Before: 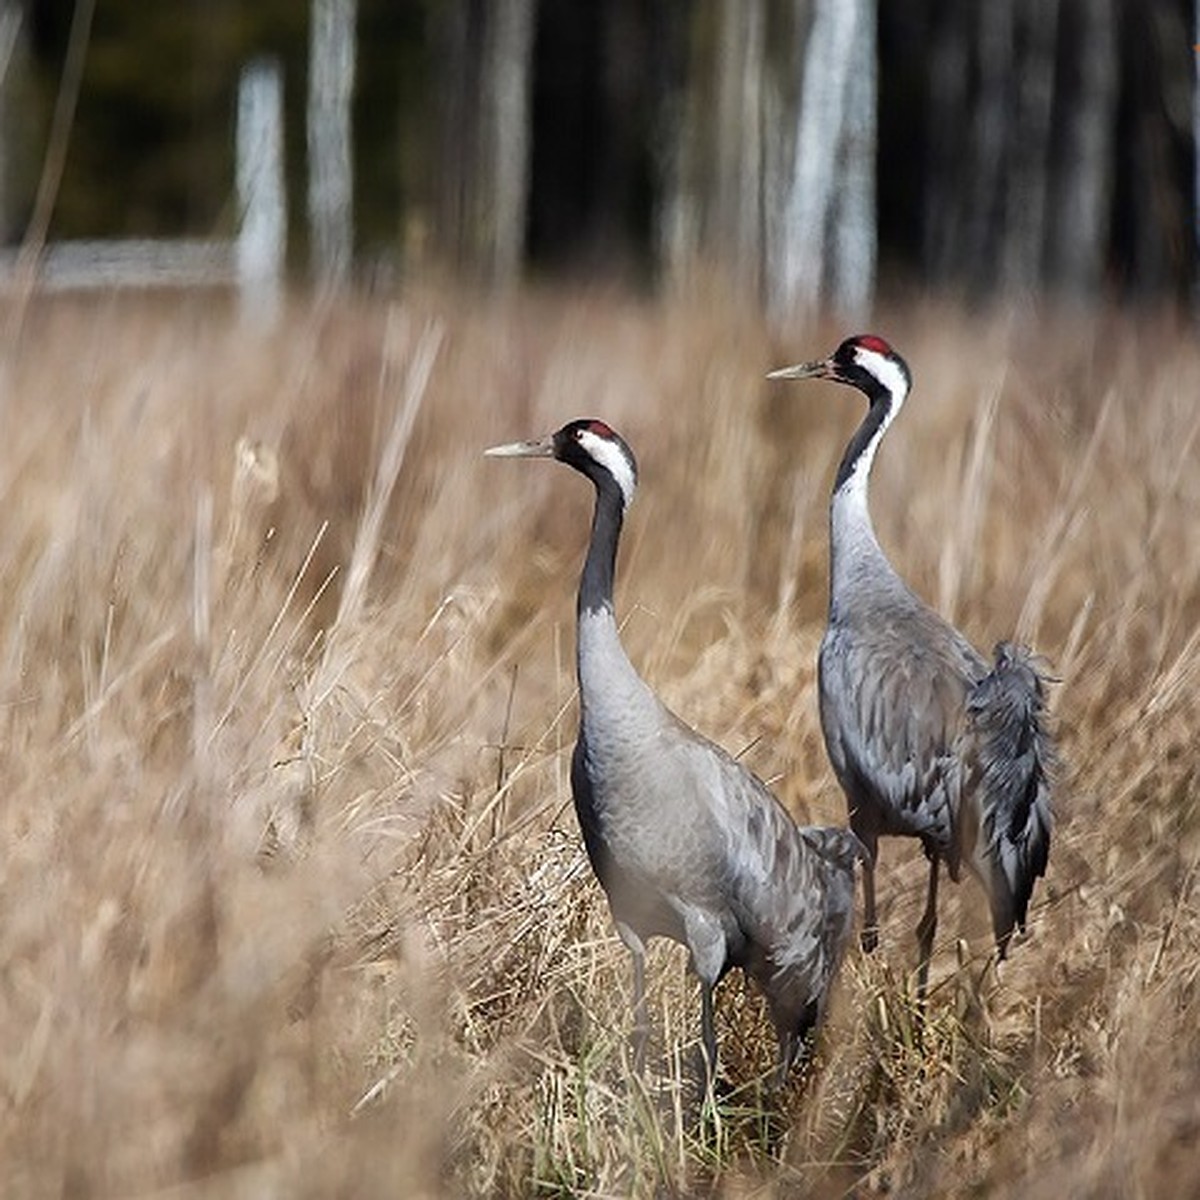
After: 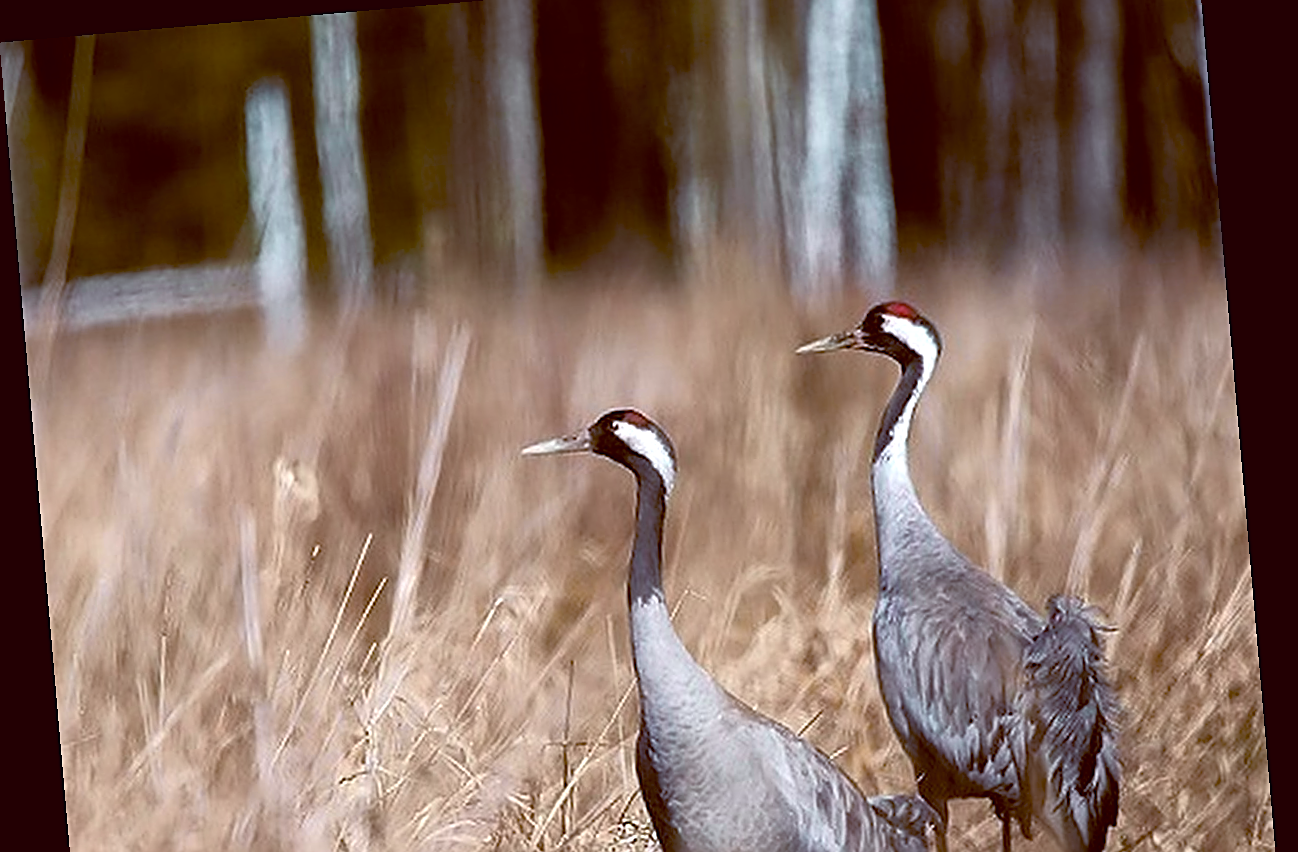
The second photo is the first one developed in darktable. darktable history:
exposure: exposure 0.2 EV, compensate highlight preservation false
crop and rotate: top 4.848%, bottom 29.503%
color balance: lift [1, 1.015, 1.004, 0.985], gamma [1, 0.958, 0.971, 1.042], gain [1, 0.956, 0.977, 1.044]
rotate and perspective: rotation -4.98°, automatic cropping off
sharpen: on, module defaults
tone curve: curves: ch0 [(0, 0) (0.15, 0.17) (0.452, 0.437) (0.611, 0.588) (0.751, 0.749) (1, 1)]; ch1 [(0, 0) (0.325, 0.327) (0.413, 0.442) (0.475, 0.467) (0.512, 0.522) (0.541, 0.55) (0.617, 0.612) (0.695, 0.697) (1, 1)]; ch2 [(0, 0) (0.386, 0.397) (0.452, 0.459) (0.505, 0.498) (0.536, 0.546) (0.574, 0.571) (0.633, 0.653) (1, 1)], color space Lab, independent channels, preserve colors none
